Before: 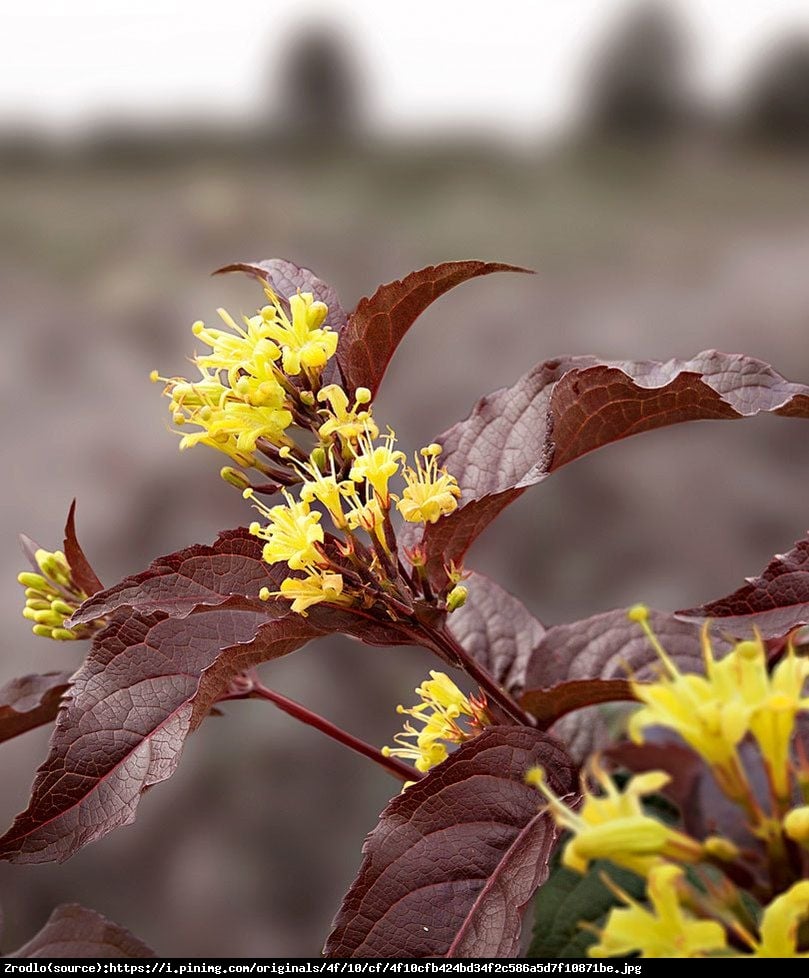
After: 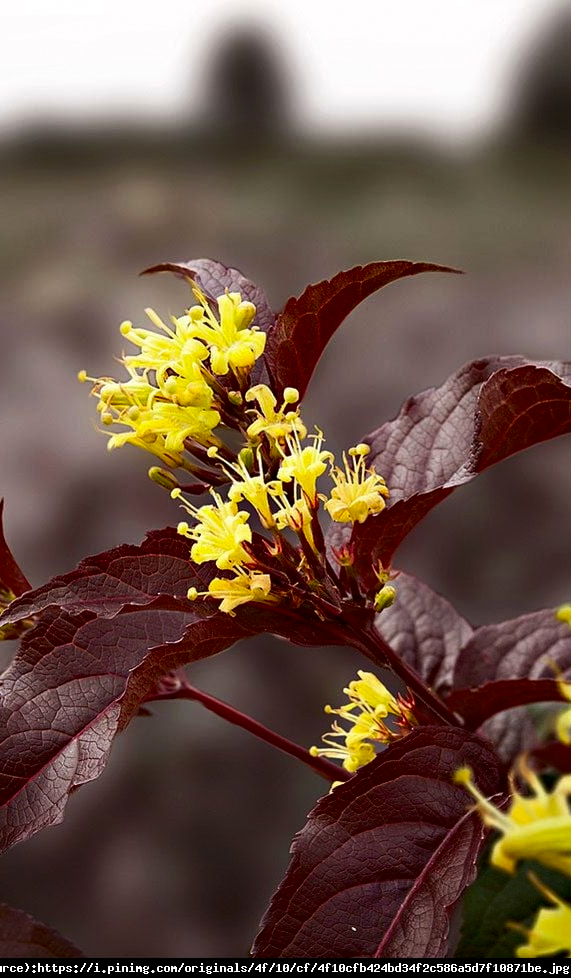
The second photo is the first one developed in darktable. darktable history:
crop and rotate: left 8.993%, right 20.315%
contrast brightness saturation: contrast 0.133, brightness -0.221, saturation 0.138
exposure: black level correction 0, compensate exposure bias true, compensate highlight preservation false
